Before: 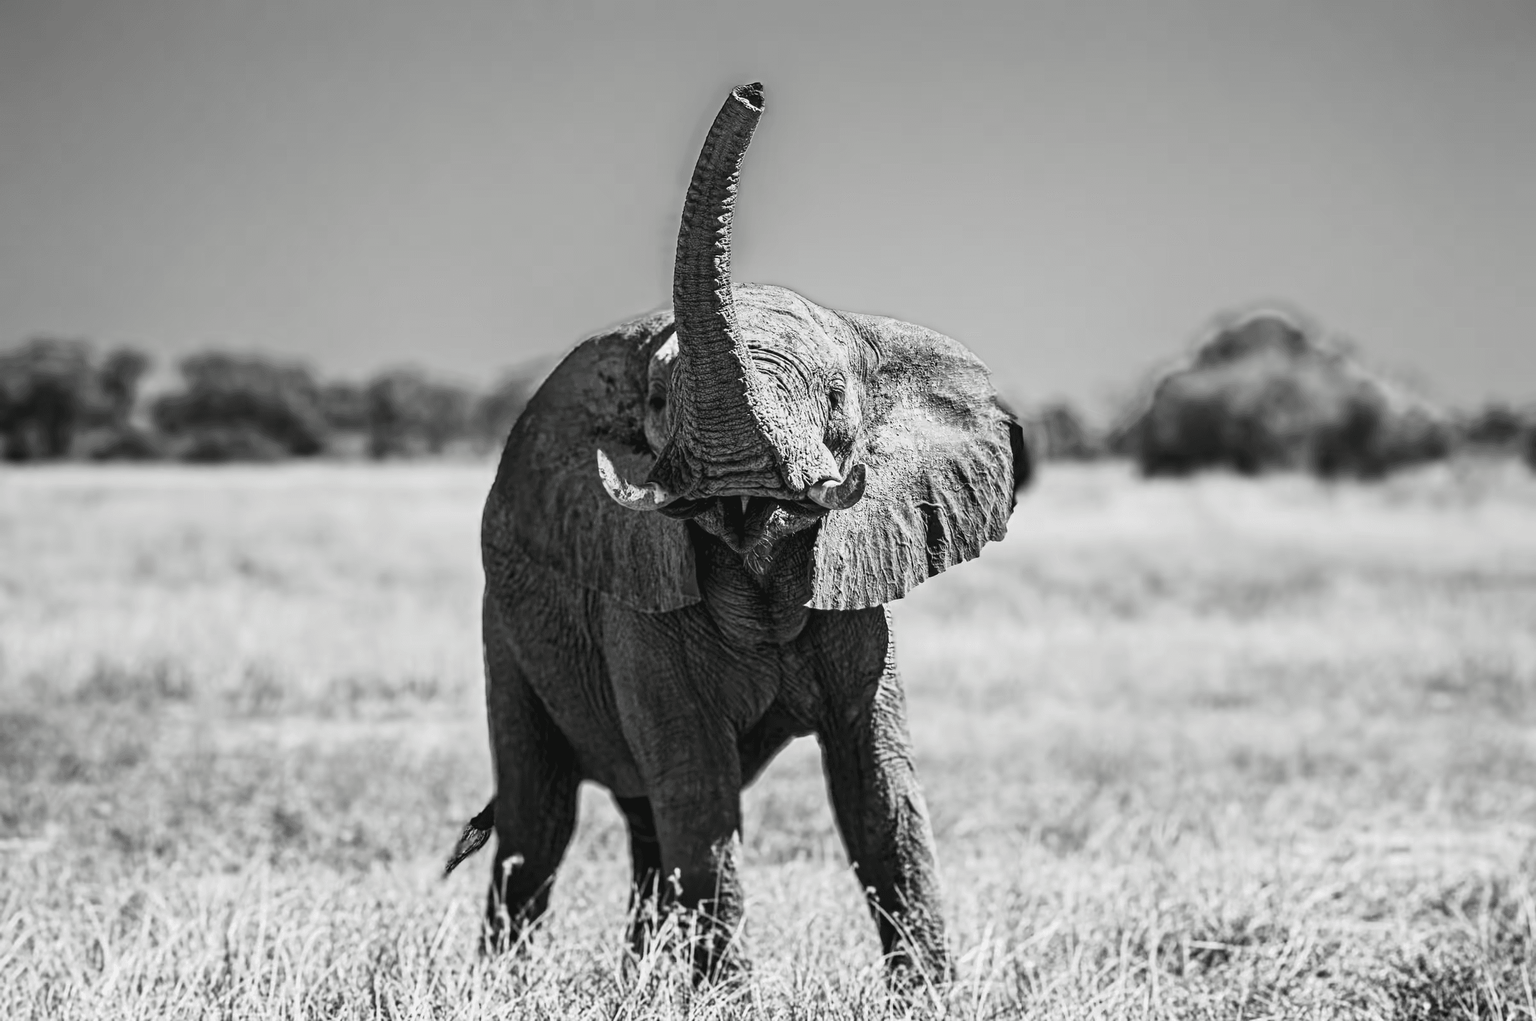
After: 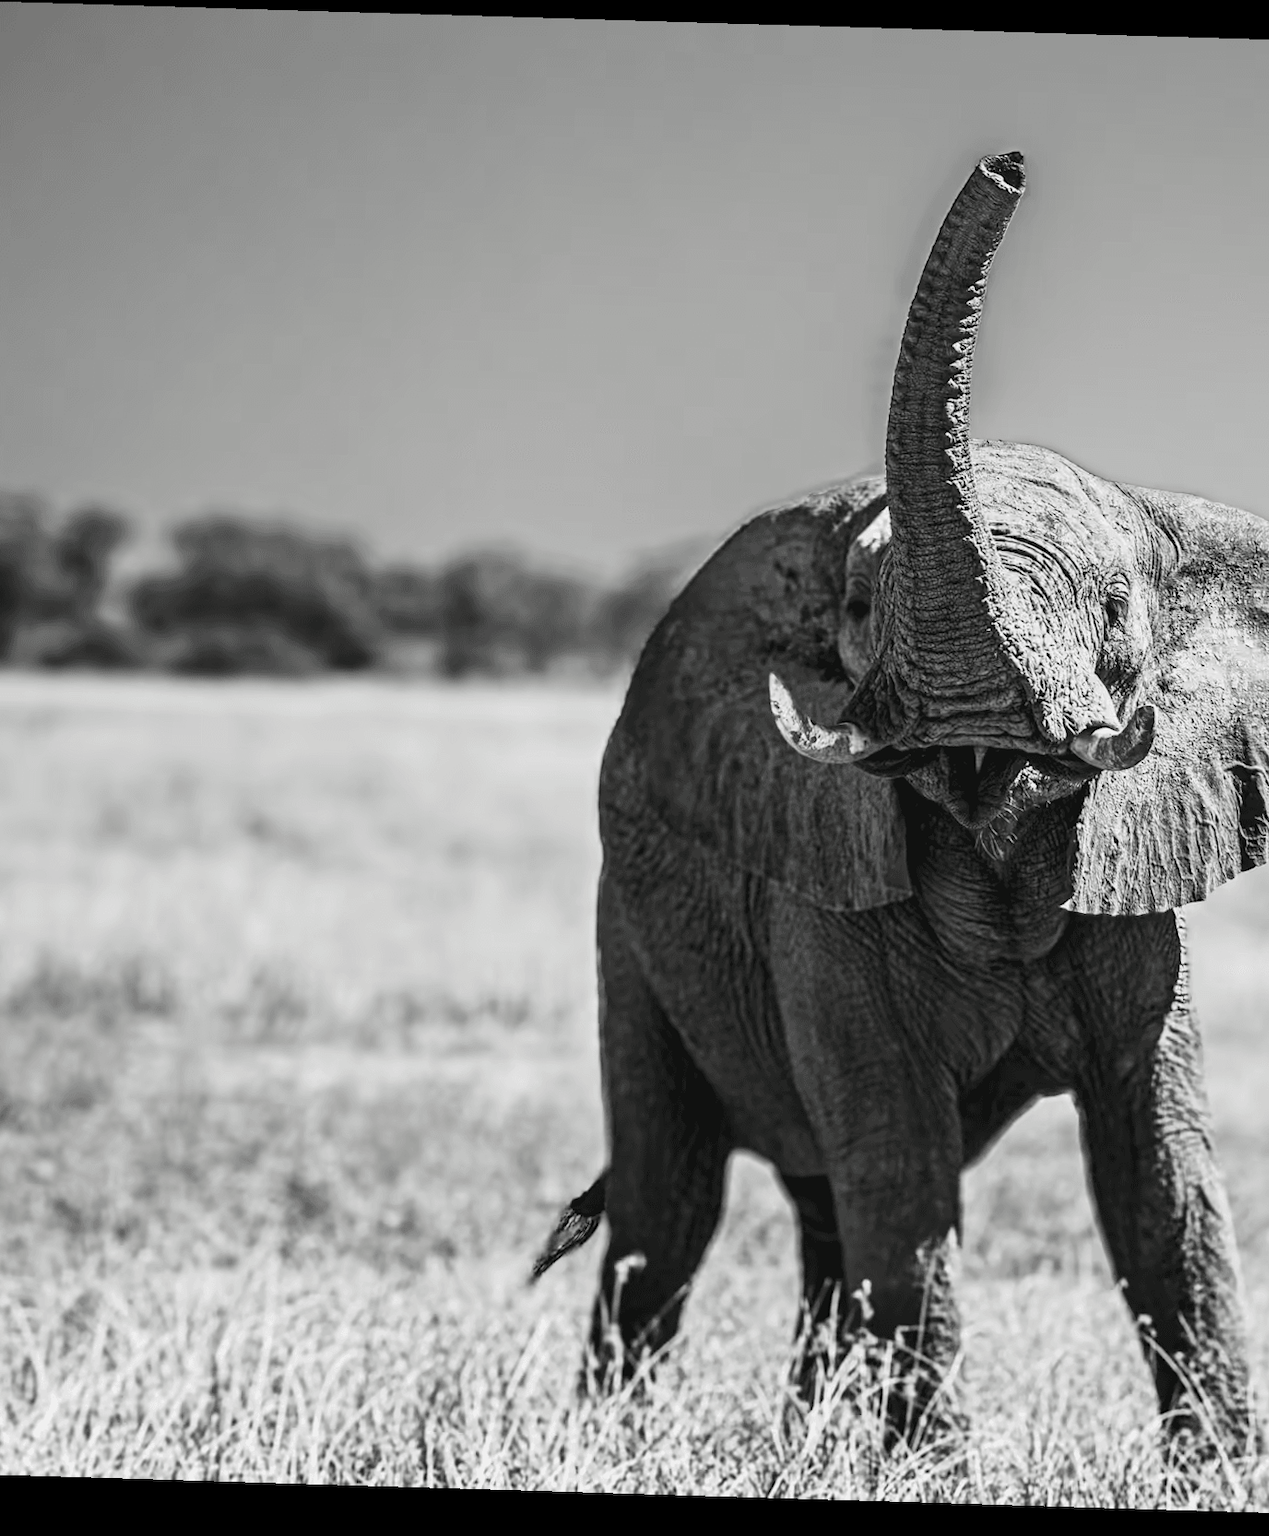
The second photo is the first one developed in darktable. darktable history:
crop: left 5.114%, right 38.589%
rgb levels: preserve colors max RGB
rotate and perspective: rotation 1.72°, automatic cropping off
